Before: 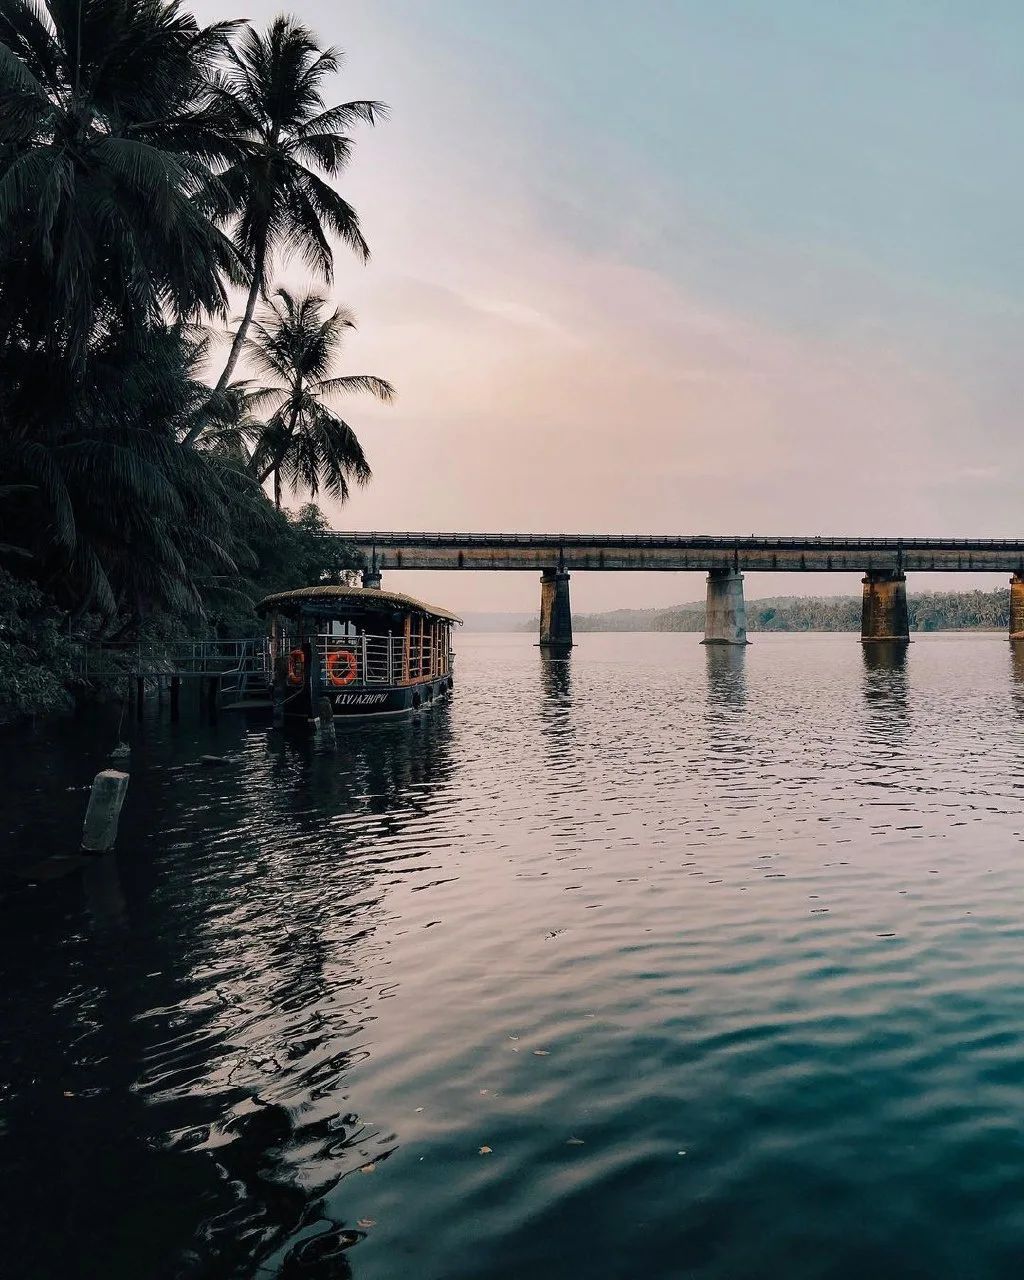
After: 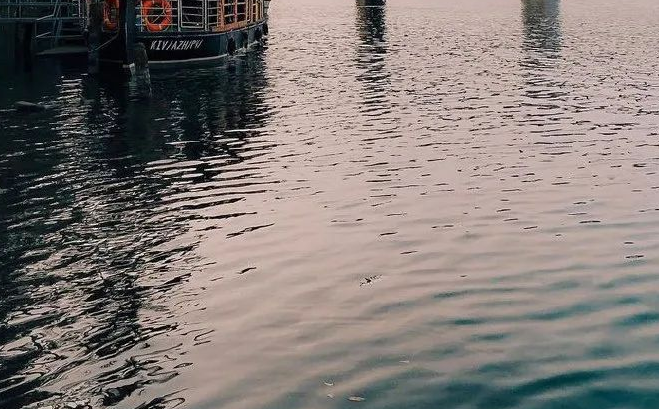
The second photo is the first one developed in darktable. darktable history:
color balance rgb: on, module defaults
crop: left 18.091%, top 51.13%, right 17.525%, bottom 16.85%
